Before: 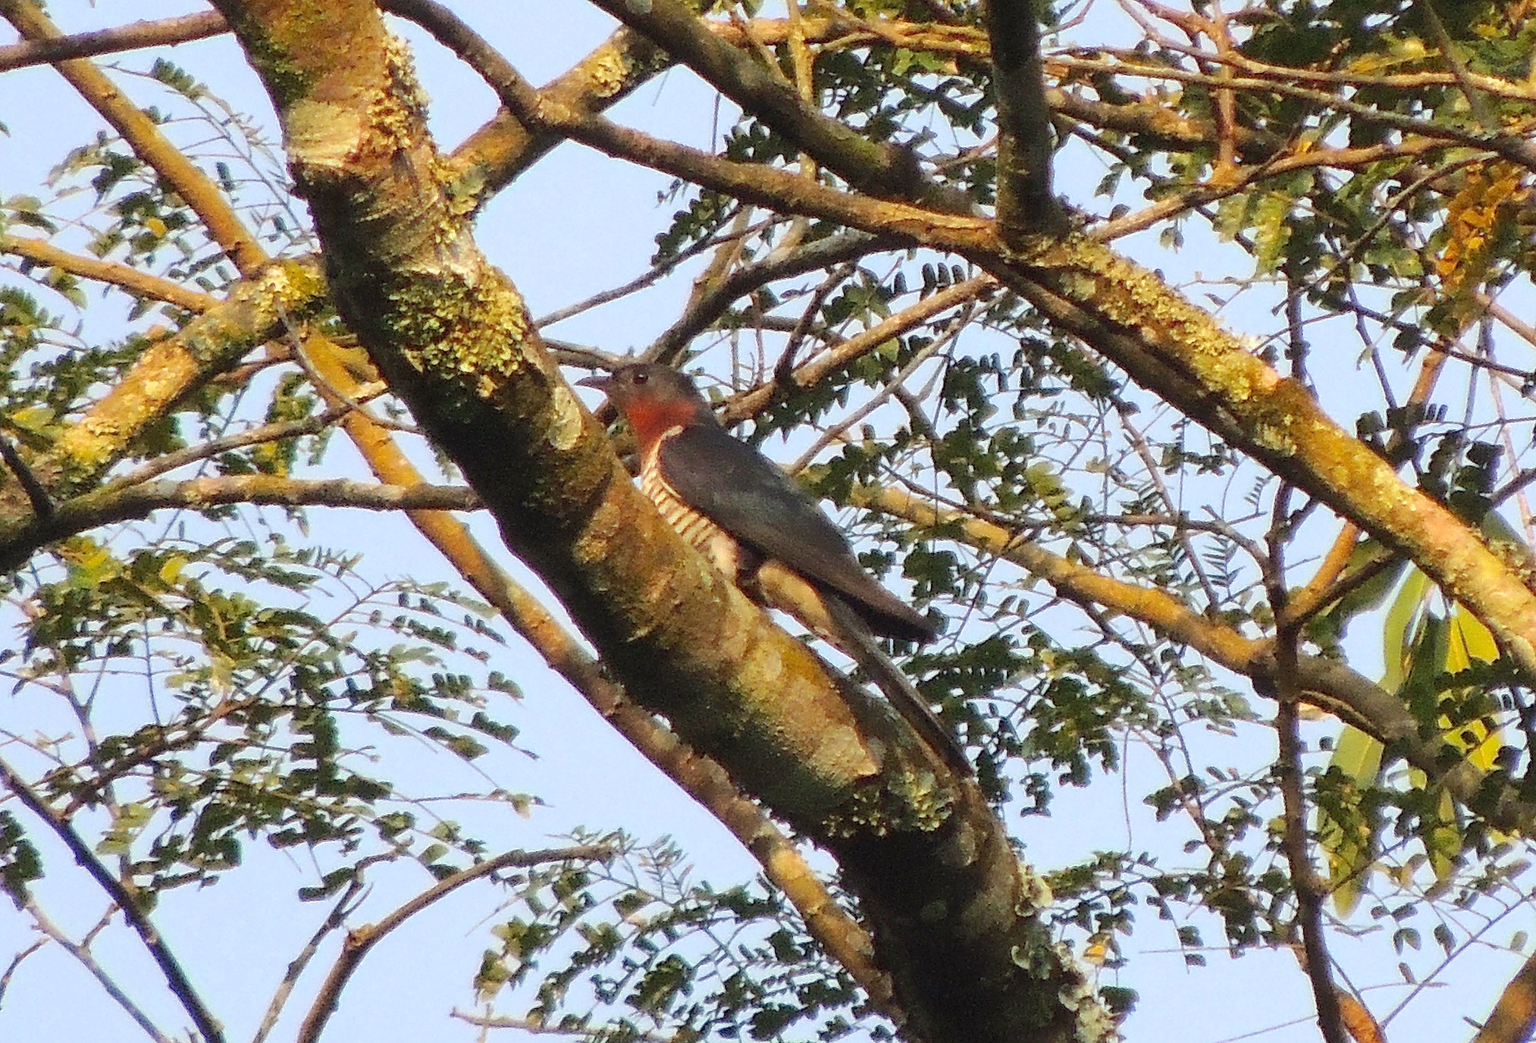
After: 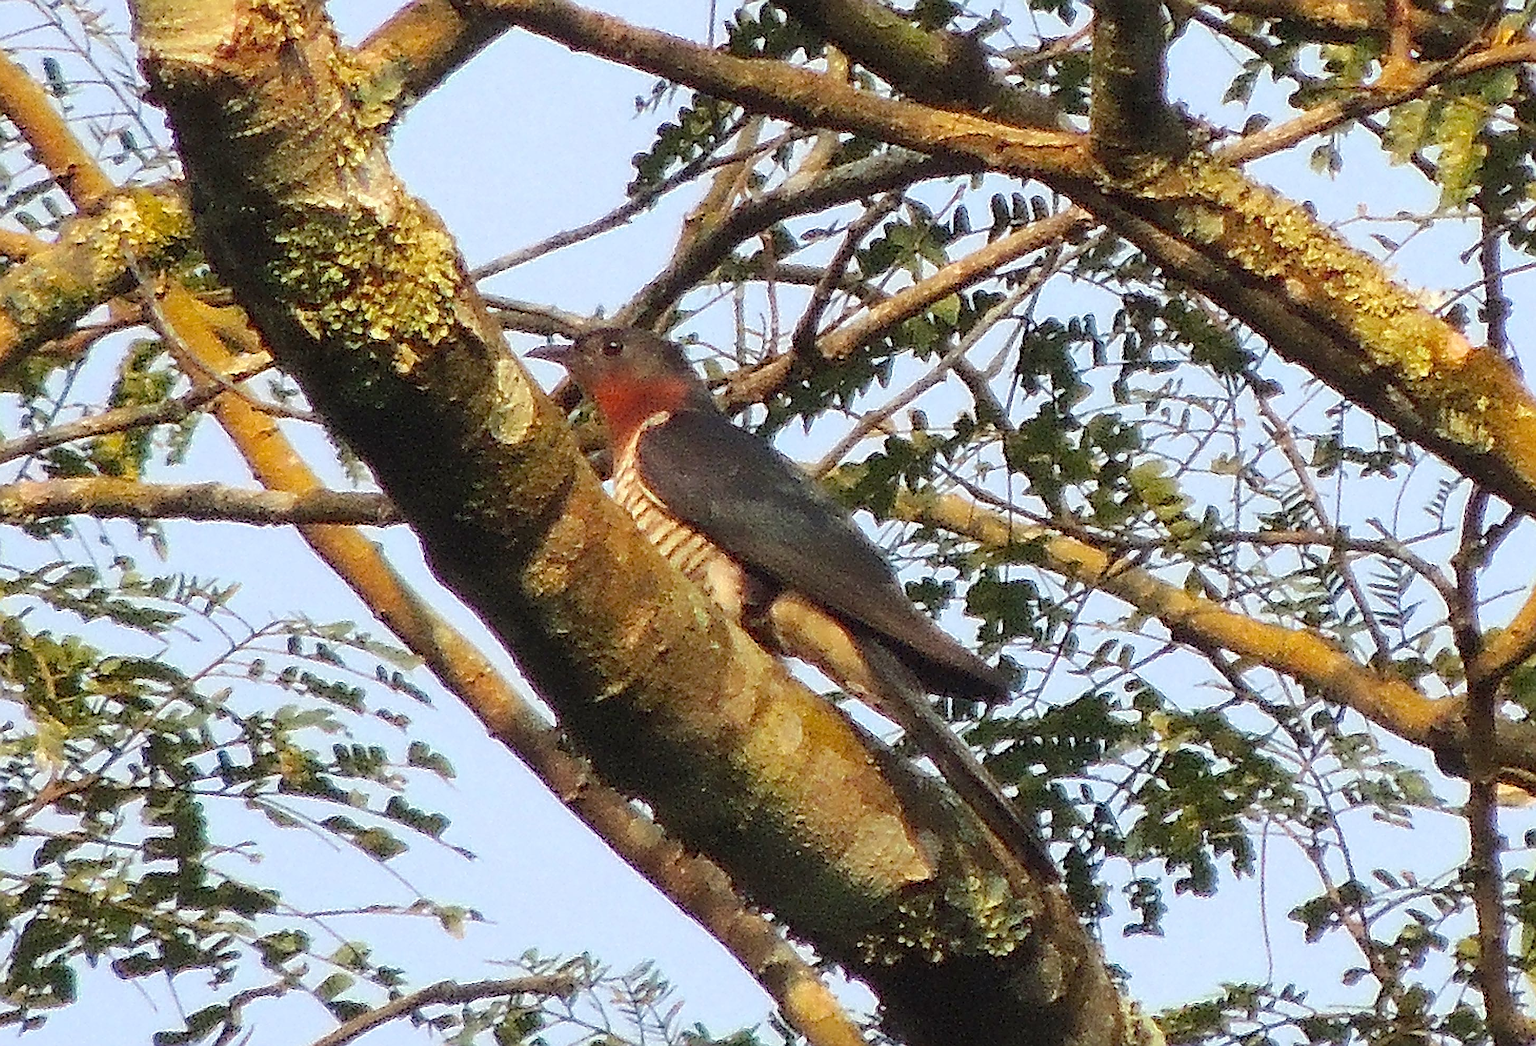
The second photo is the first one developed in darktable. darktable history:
sharpen: amount 0.996
crop and rotate: left 12.028%, top 11.486%, right 13.522%, bottom 13.831%
